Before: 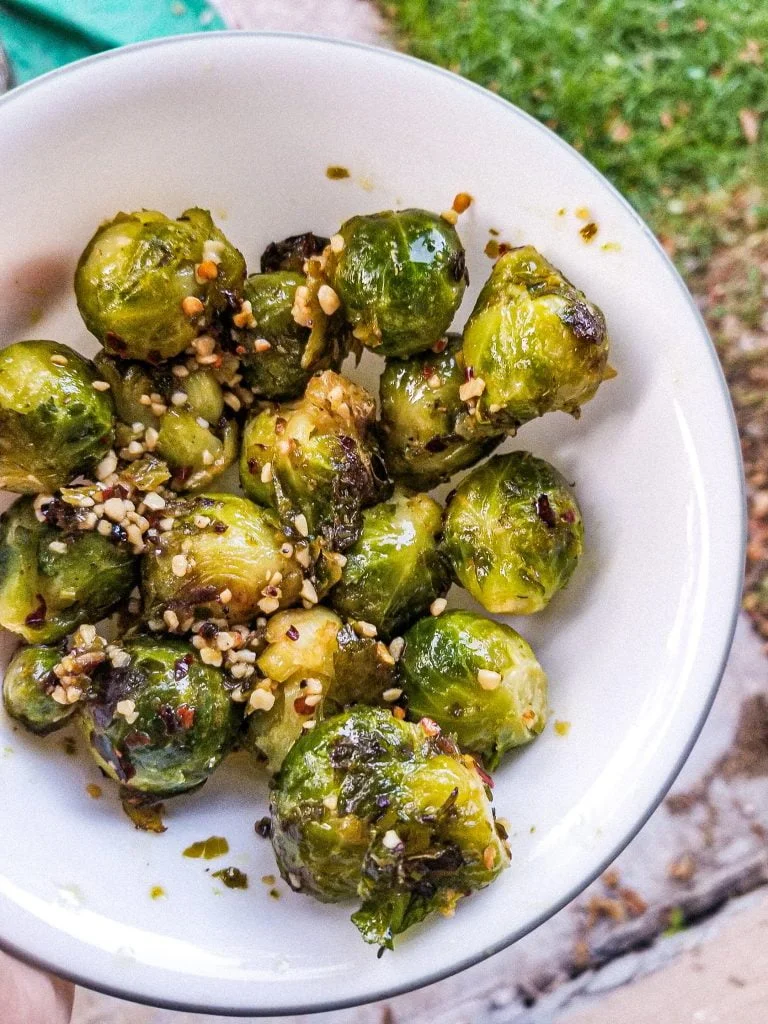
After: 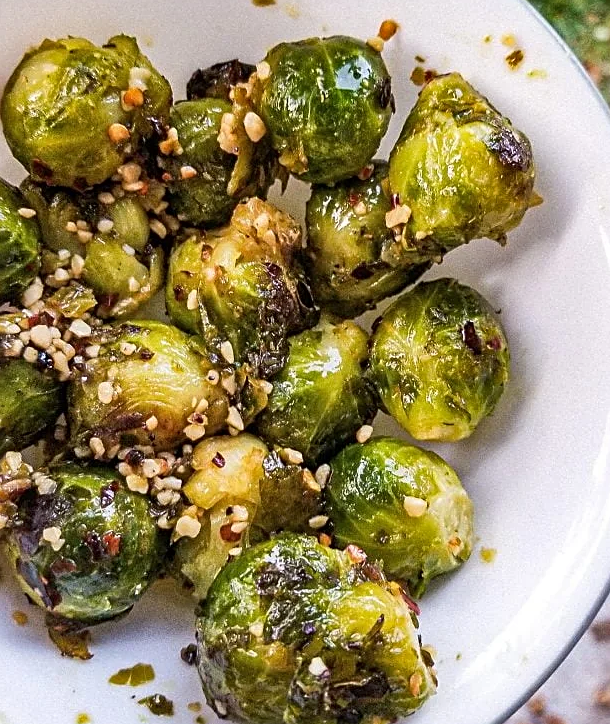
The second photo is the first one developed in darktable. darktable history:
sharpen: on, module defaults
shadows and highlights: shadows 29.61, highlights -30.47, low approximation 0.01, soften with gaussian
crop: left 9.712%, top 16.928%, right 10.845%, bottom 12.332%
